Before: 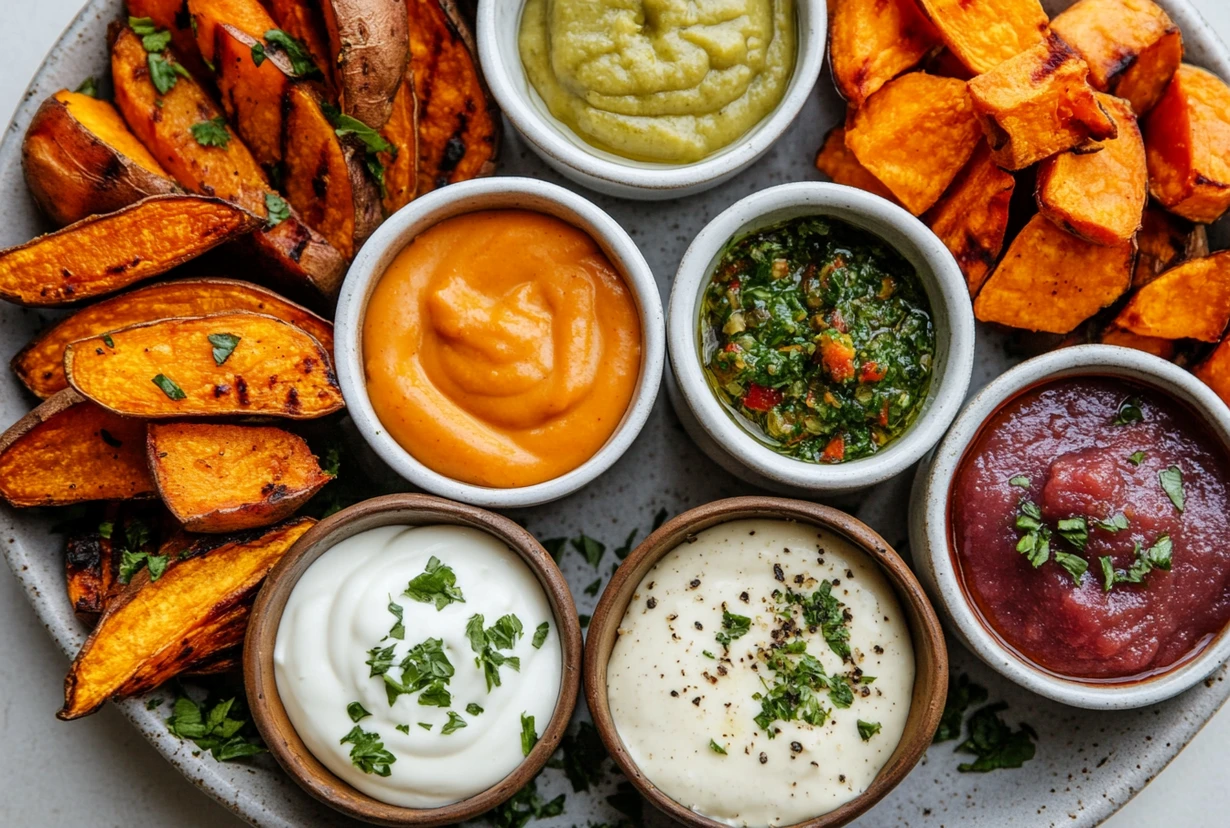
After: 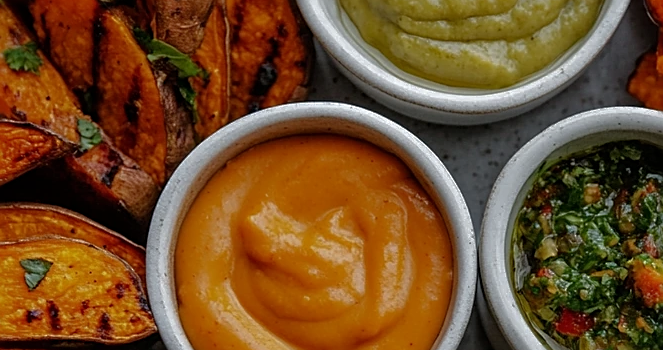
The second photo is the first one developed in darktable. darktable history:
sharpen: on, module defaults
crop: left 15.306%, top 9.065%, right 30.789%, bottom 48.638%
base curve: curves: ch0 [(0, 0) (0.826, 0.587) (1, 1)]
